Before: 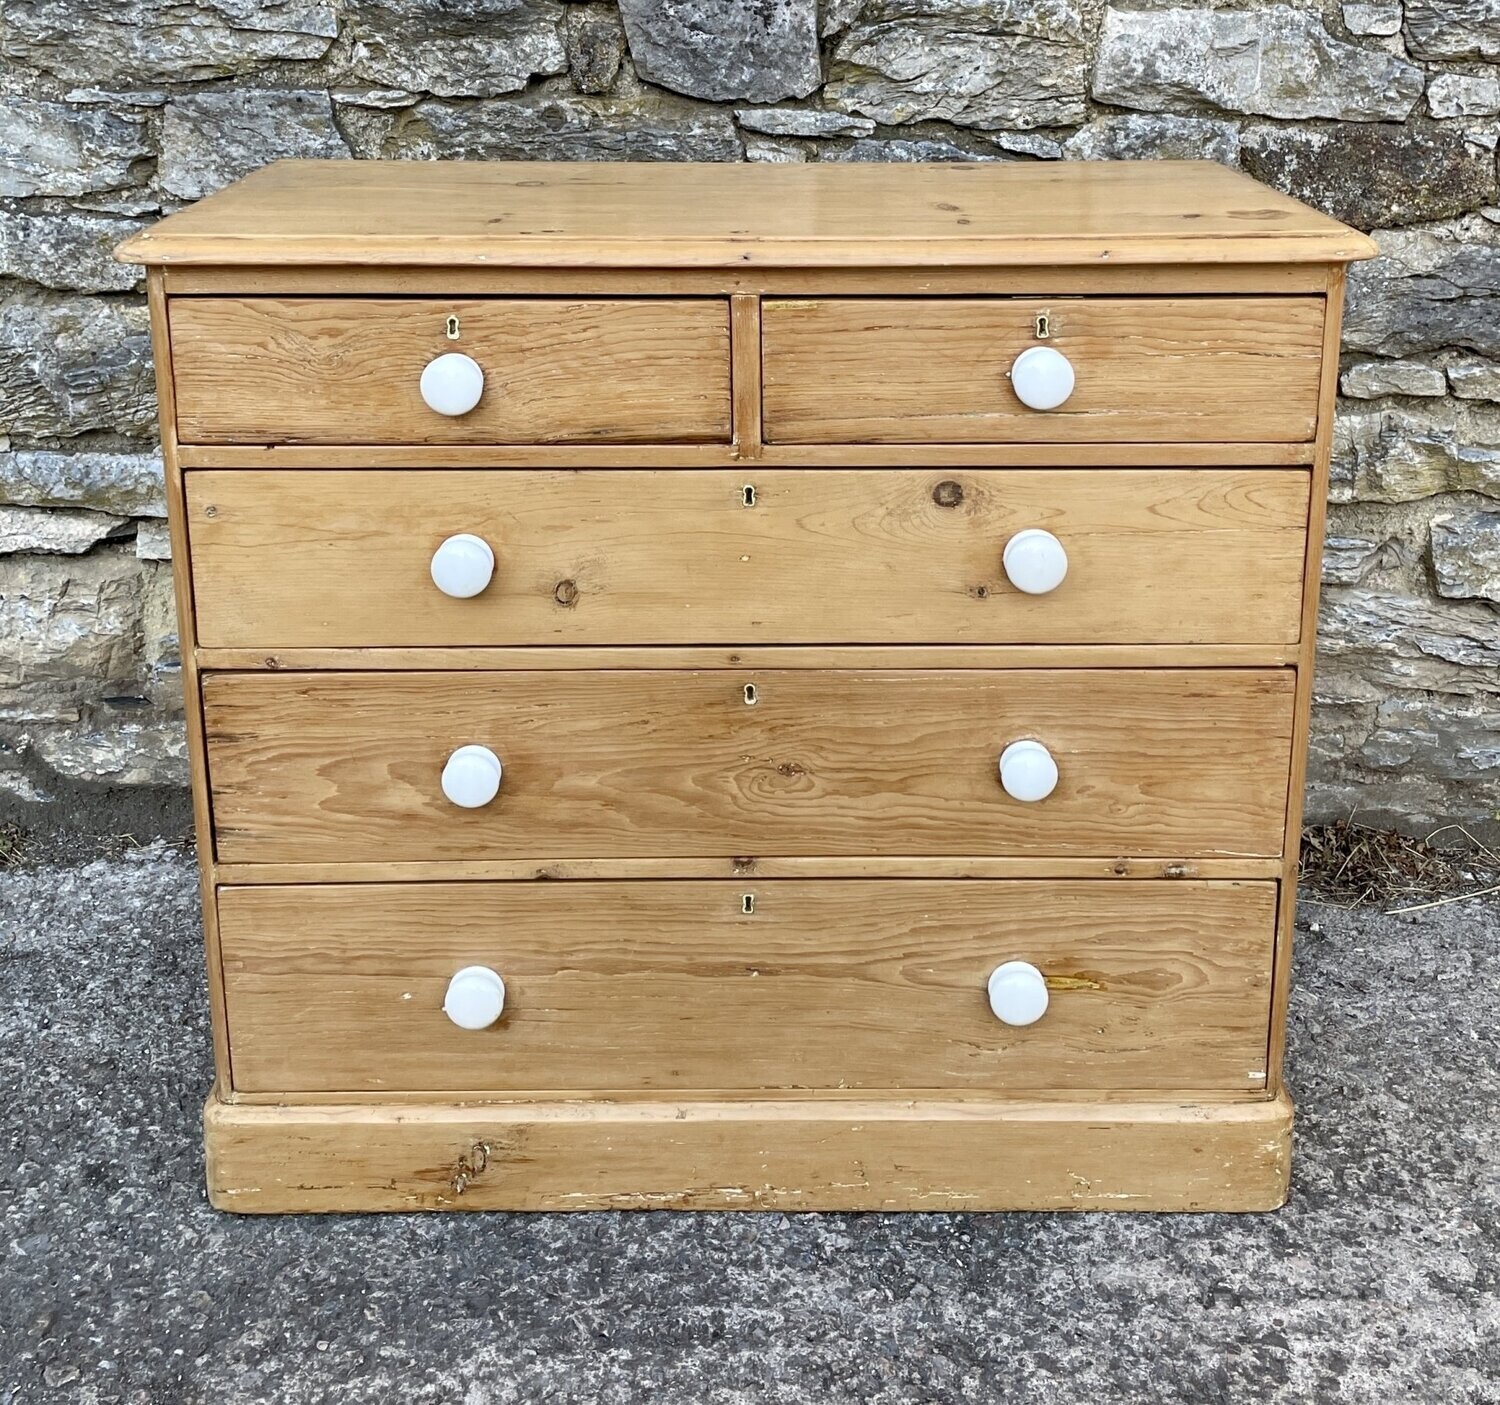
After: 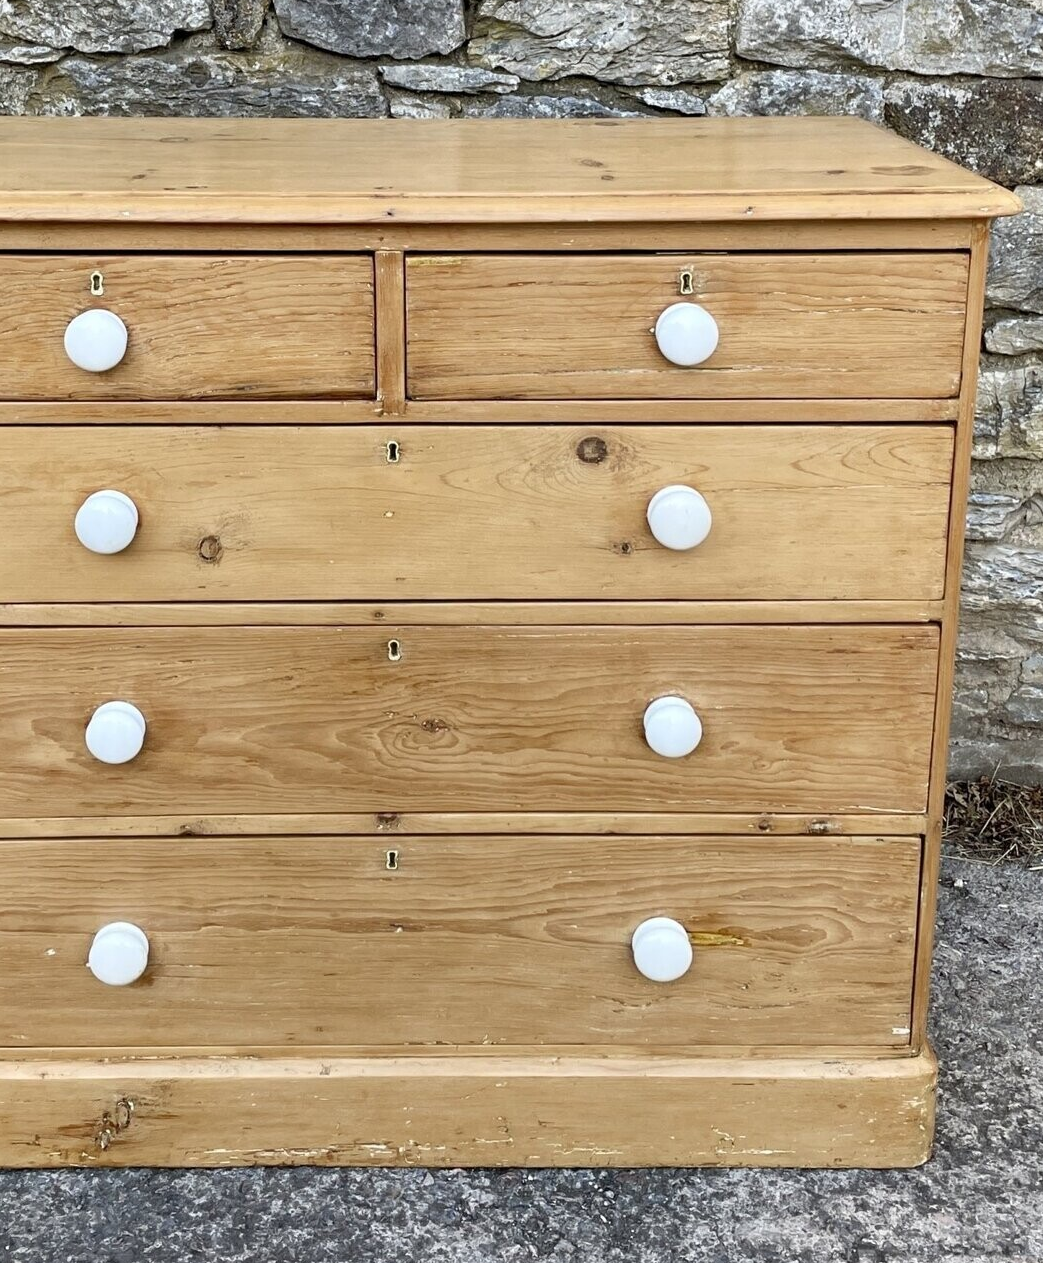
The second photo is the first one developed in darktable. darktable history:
crop and rotate: left 23.742%, top 3.159%, right 6.667%, bottom 6.88%
